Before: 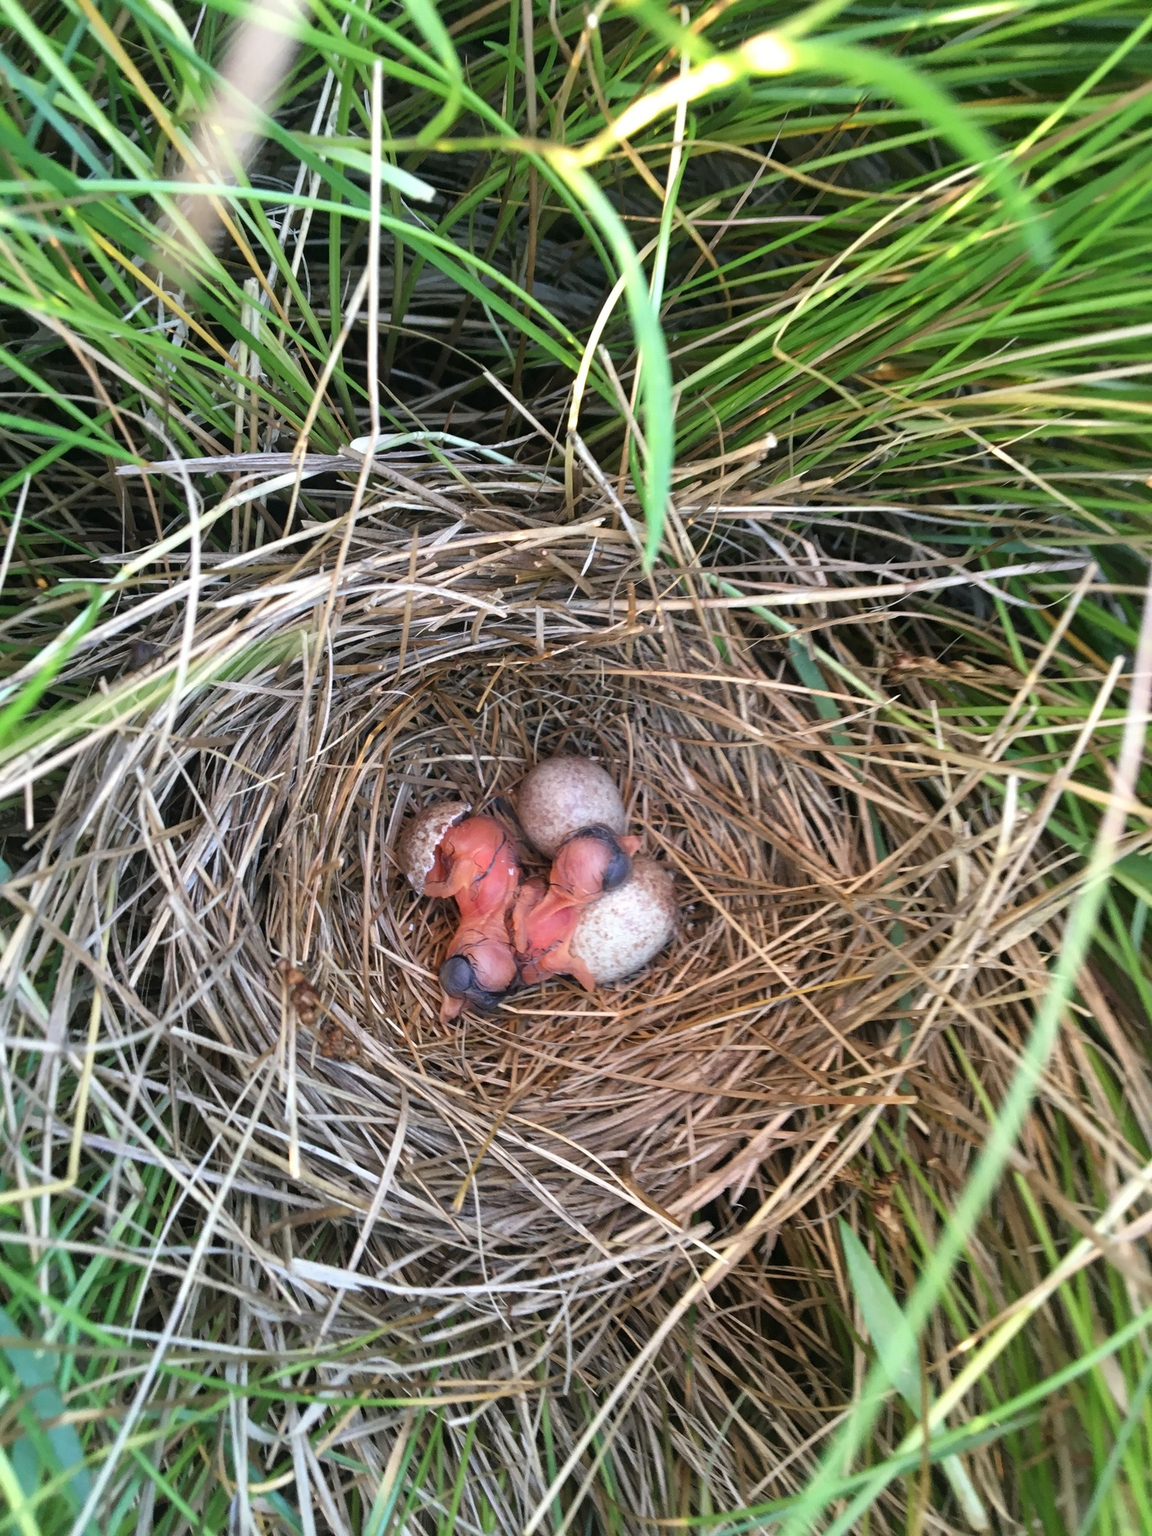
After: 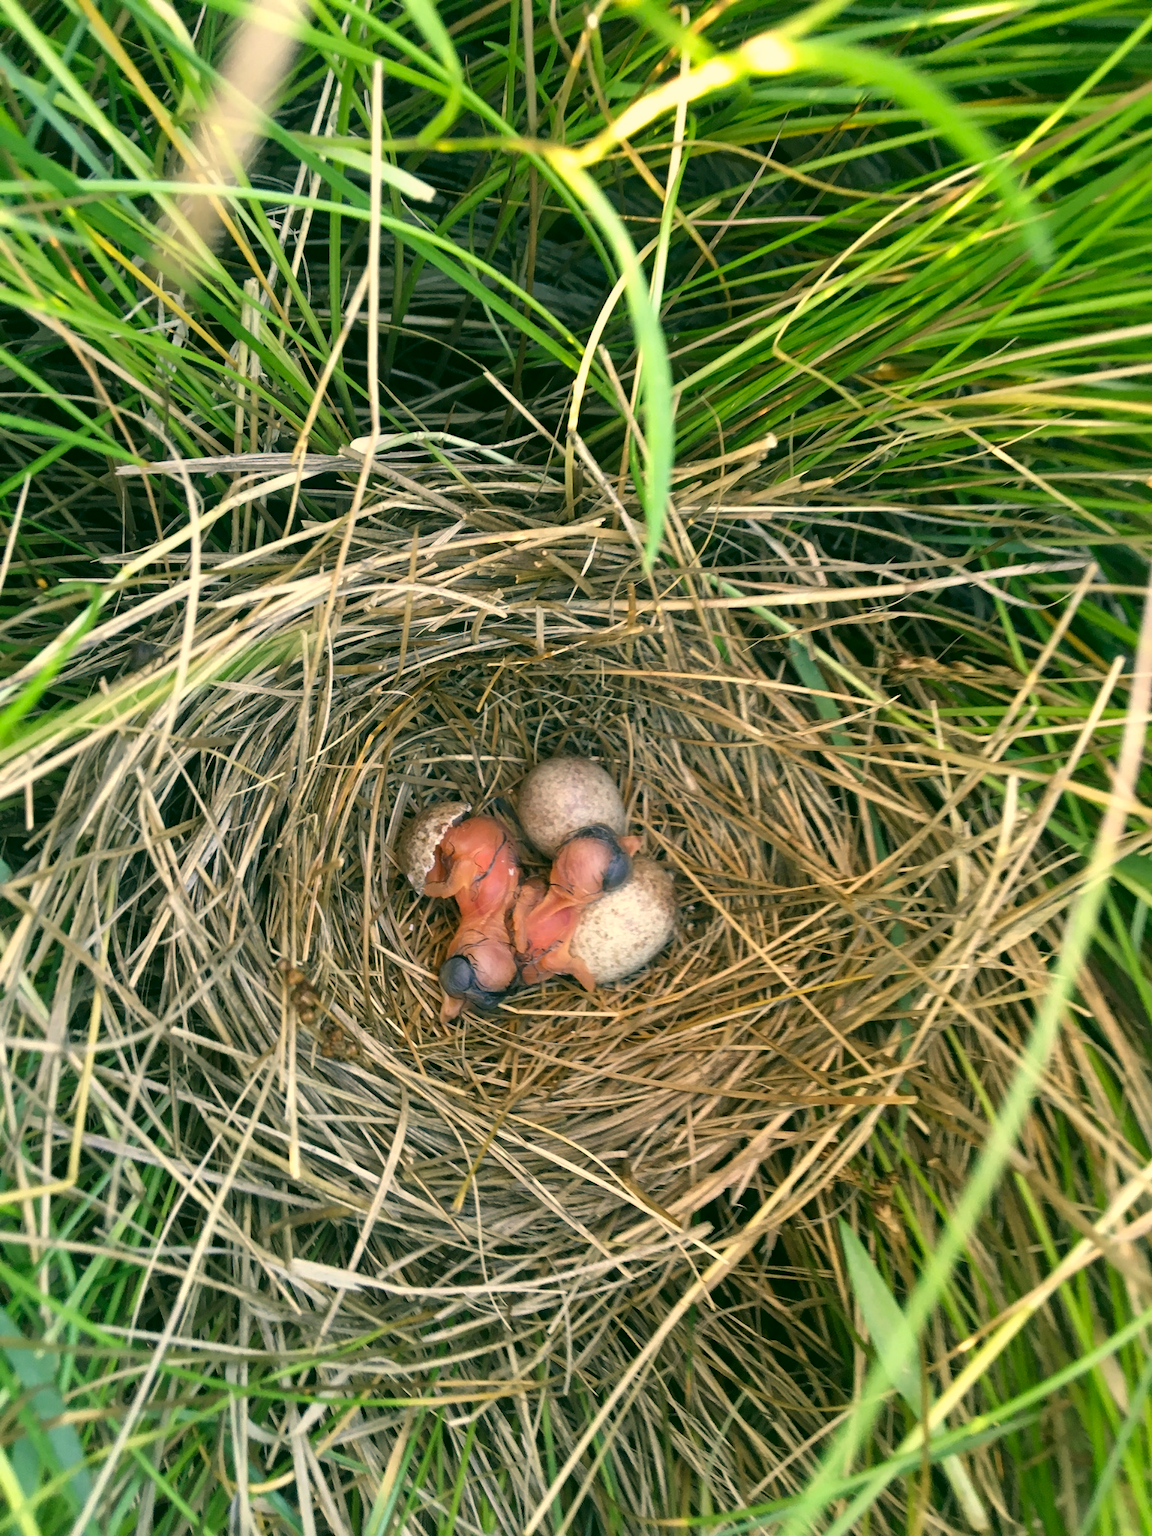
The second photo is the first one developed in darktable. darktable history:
color correction: highlights a* 4.76, highlights b* 24, shadows a* -16.22, shadows b* 3.73
